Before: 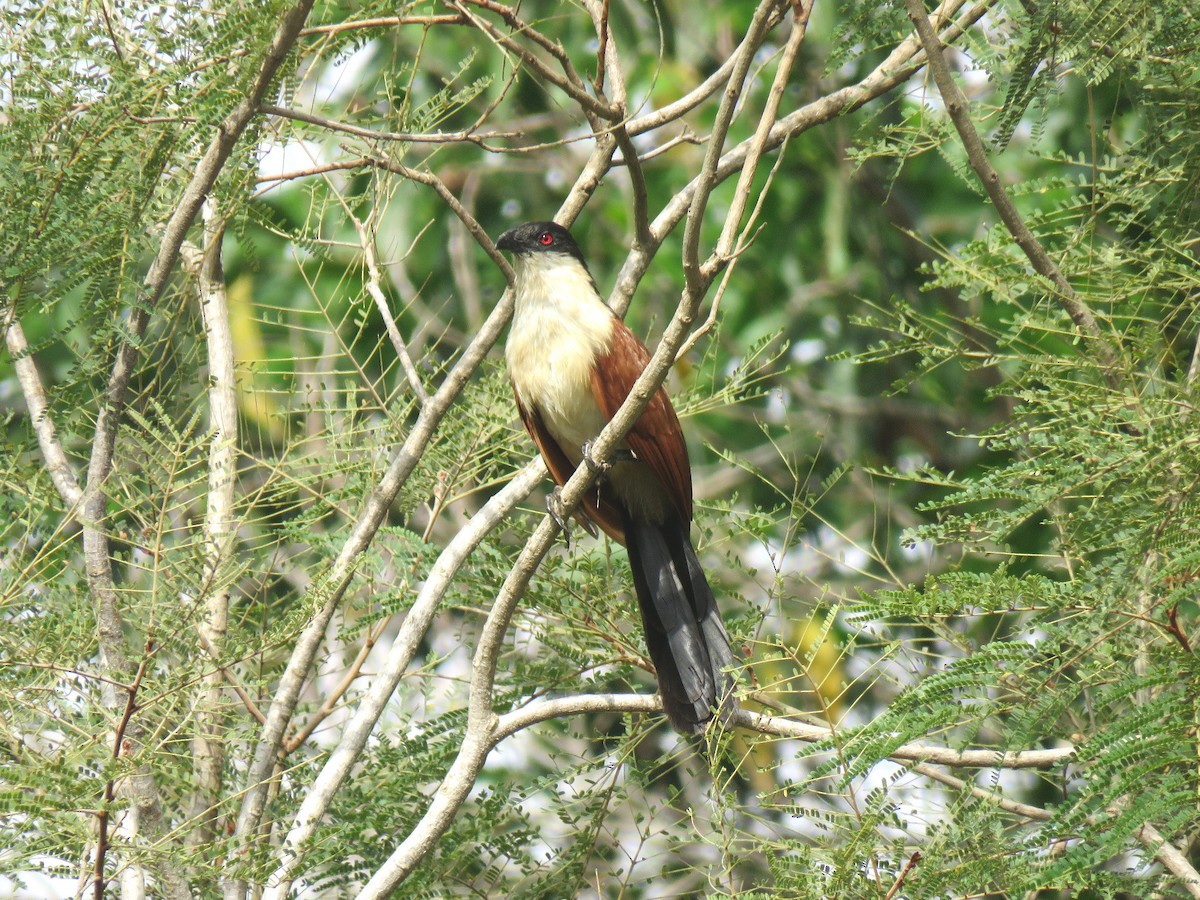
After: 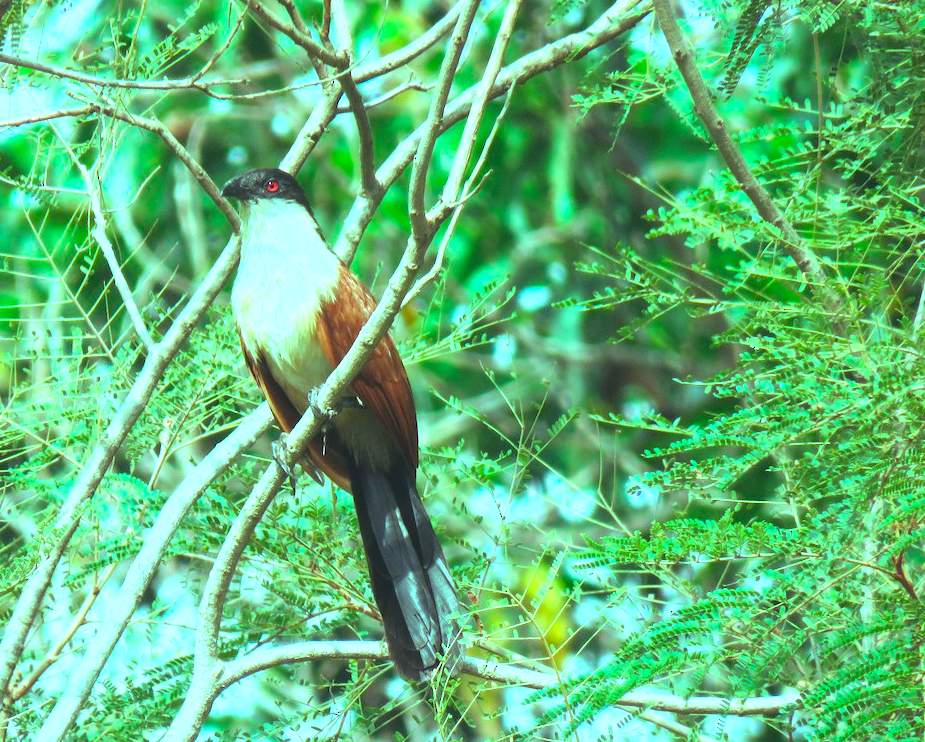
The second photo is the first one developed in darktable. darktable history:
color balance rgb: shadows lift › chroma 1.012%, shadows lift › hue 214.87°, power › chroma 0.993%, power › hue 256.11°, highlights gain › chroma 7.388%, highlights gain › hue 184.25°, perceptual saturation grading › global saturation 19.572%, perceptual brilliance grading › global brilliance 25.824%
crop: left 22.864%, top 5.899%, bottom 11.605%
